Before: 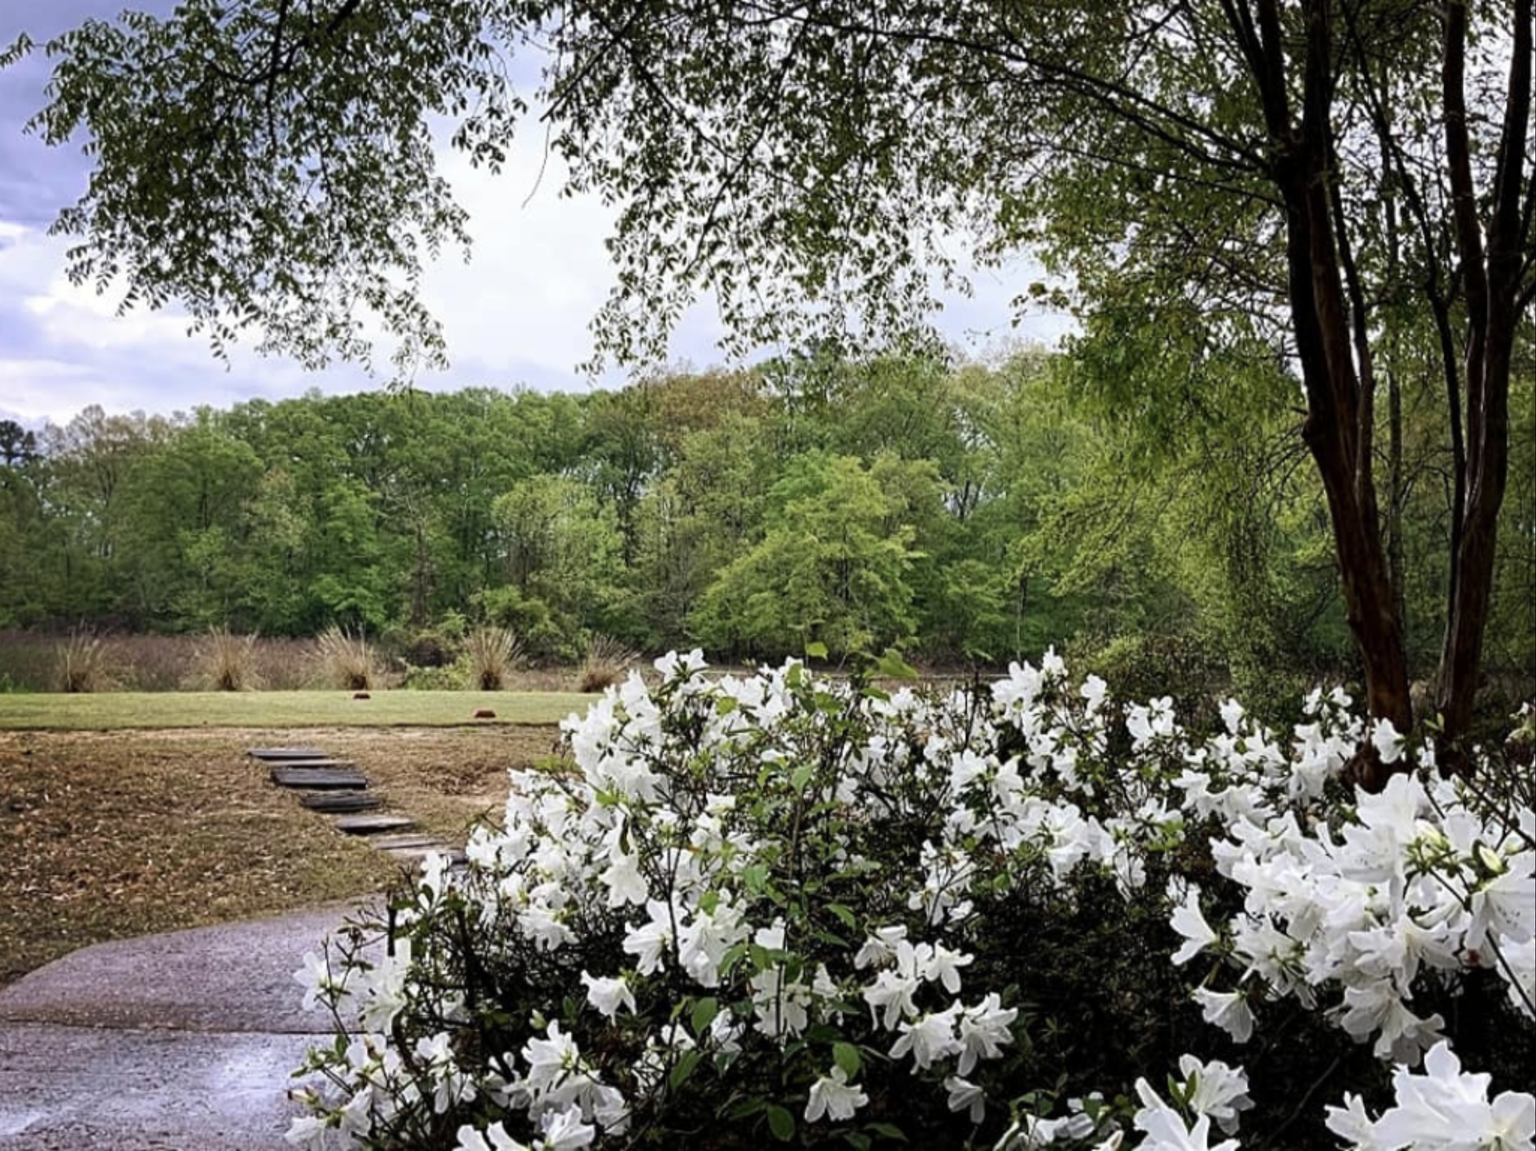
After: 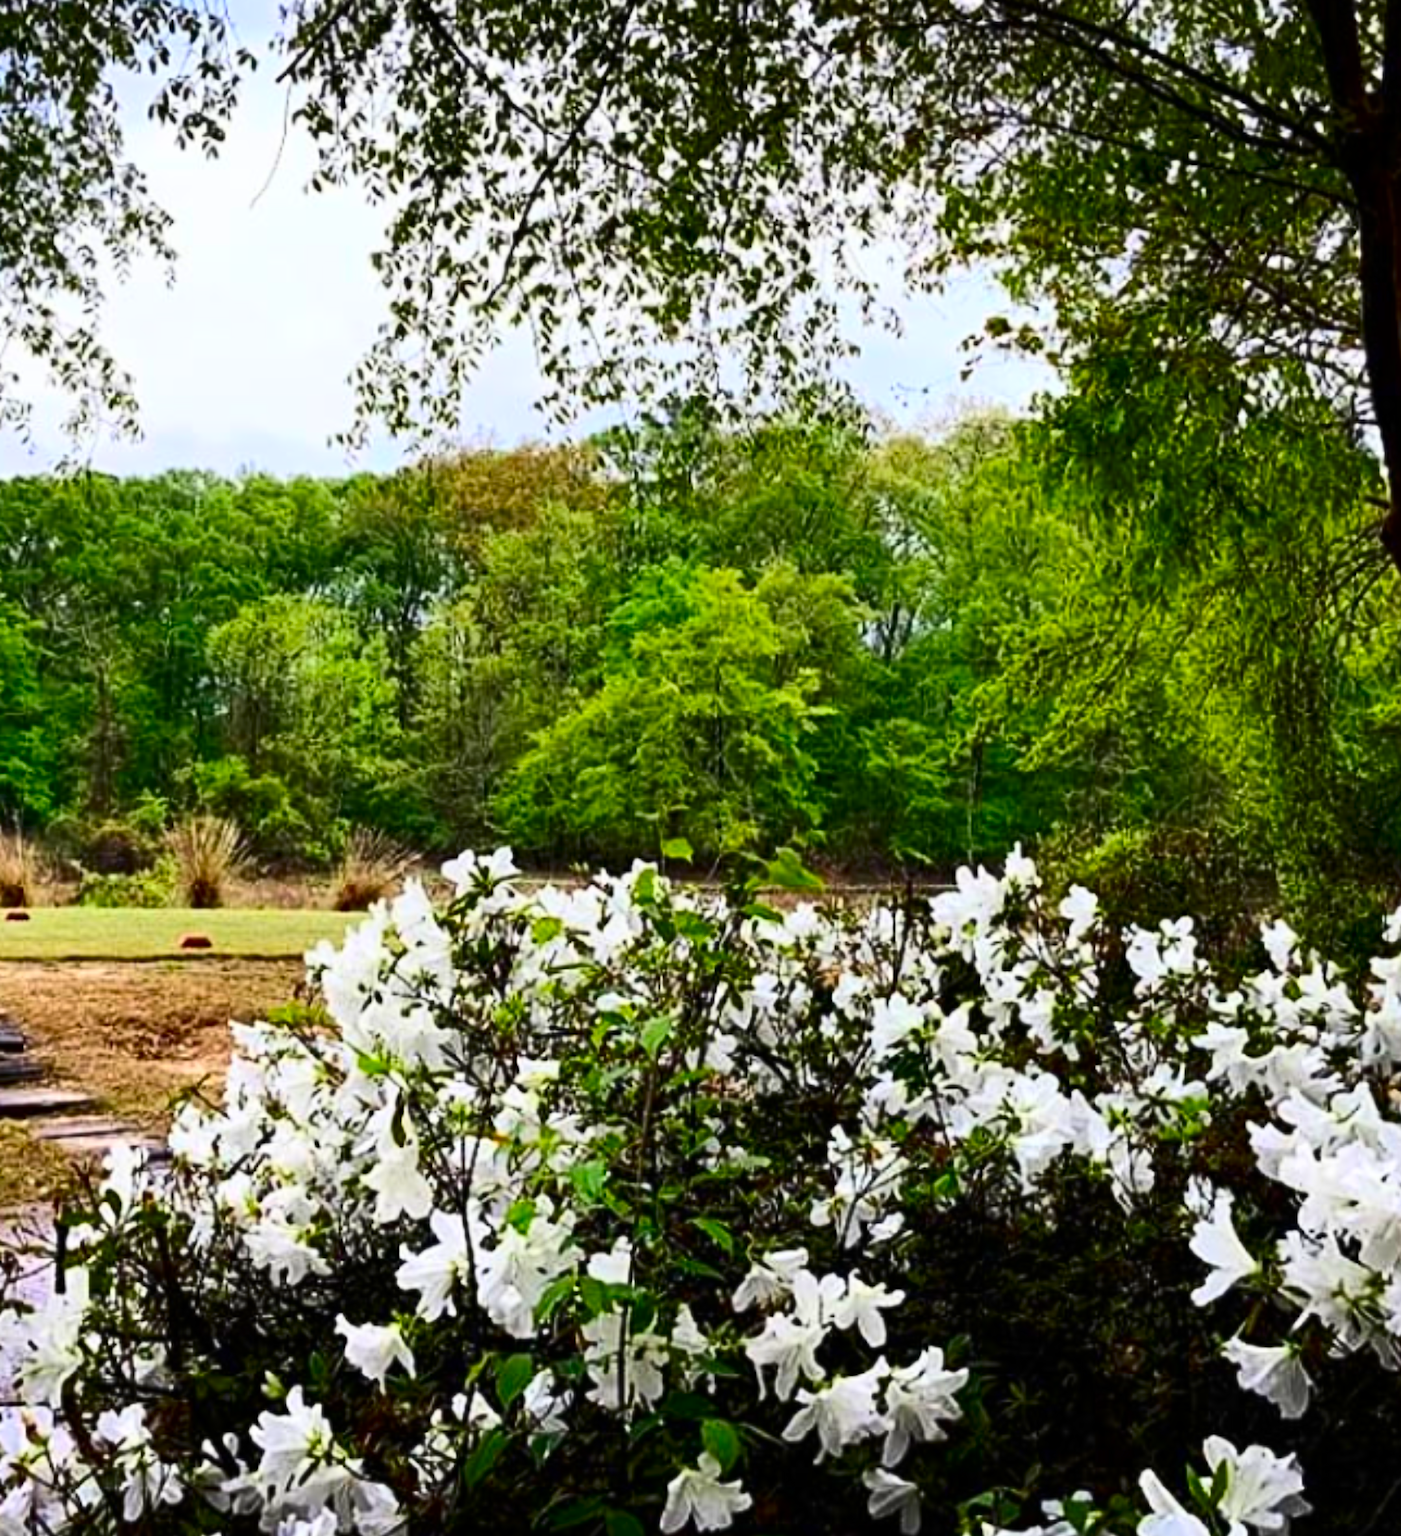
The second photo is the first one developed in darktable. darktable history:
contrast brightness saturation: contrast 0.266, brightness 0.015, saturation 0.853
crop and rotate: left 22.77%, top 5.632%, right 14.29%, bottom 2.356%
